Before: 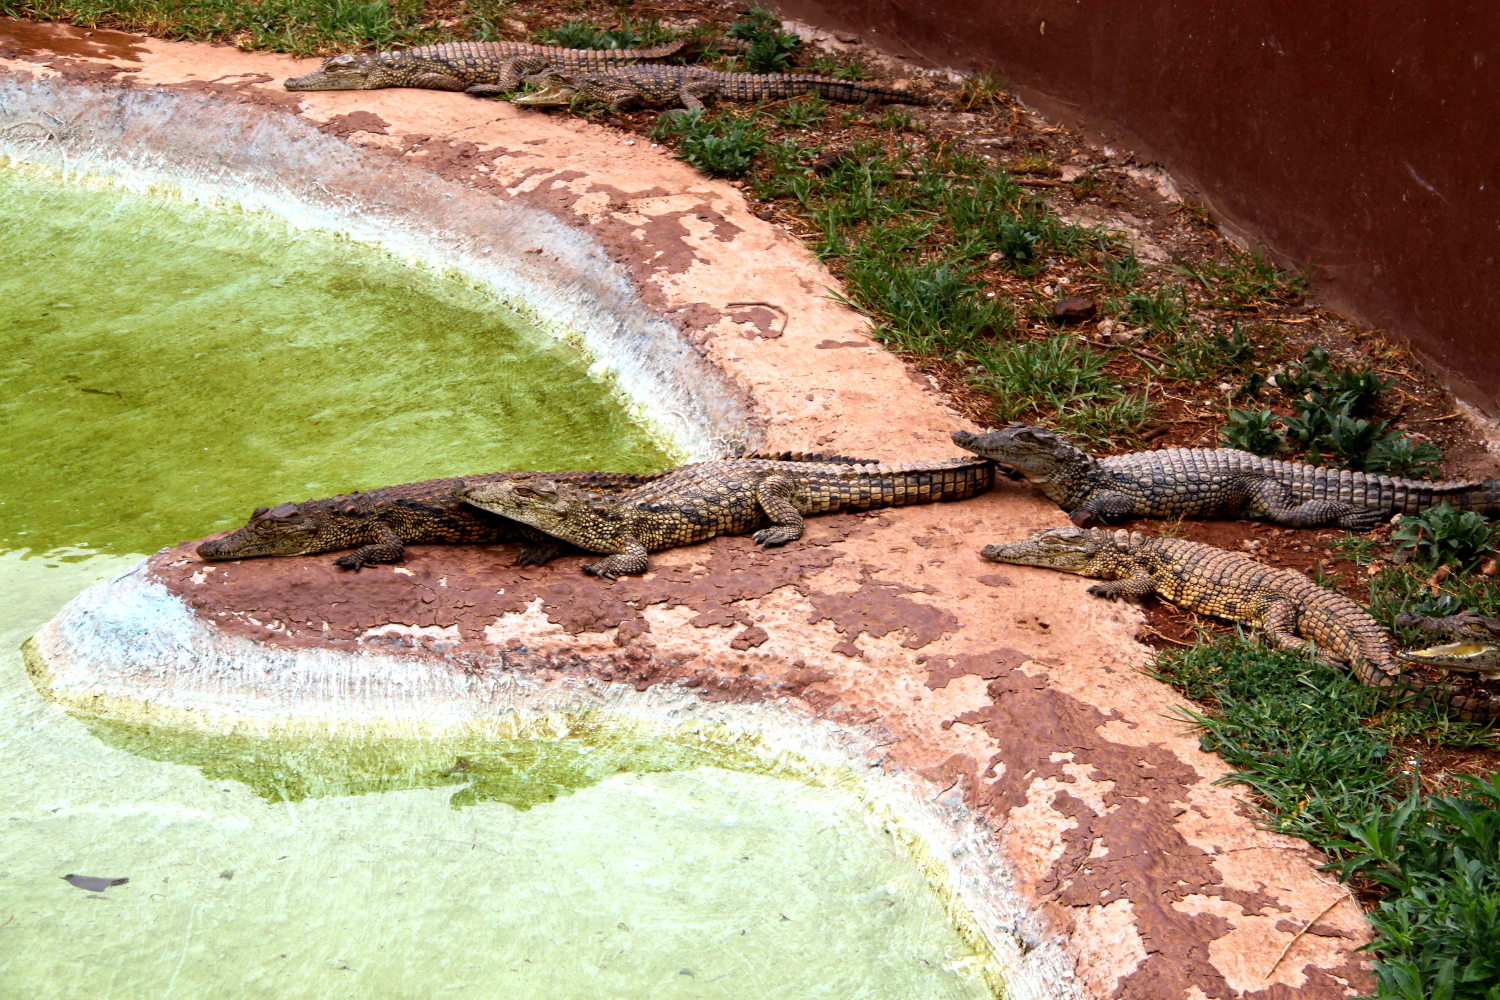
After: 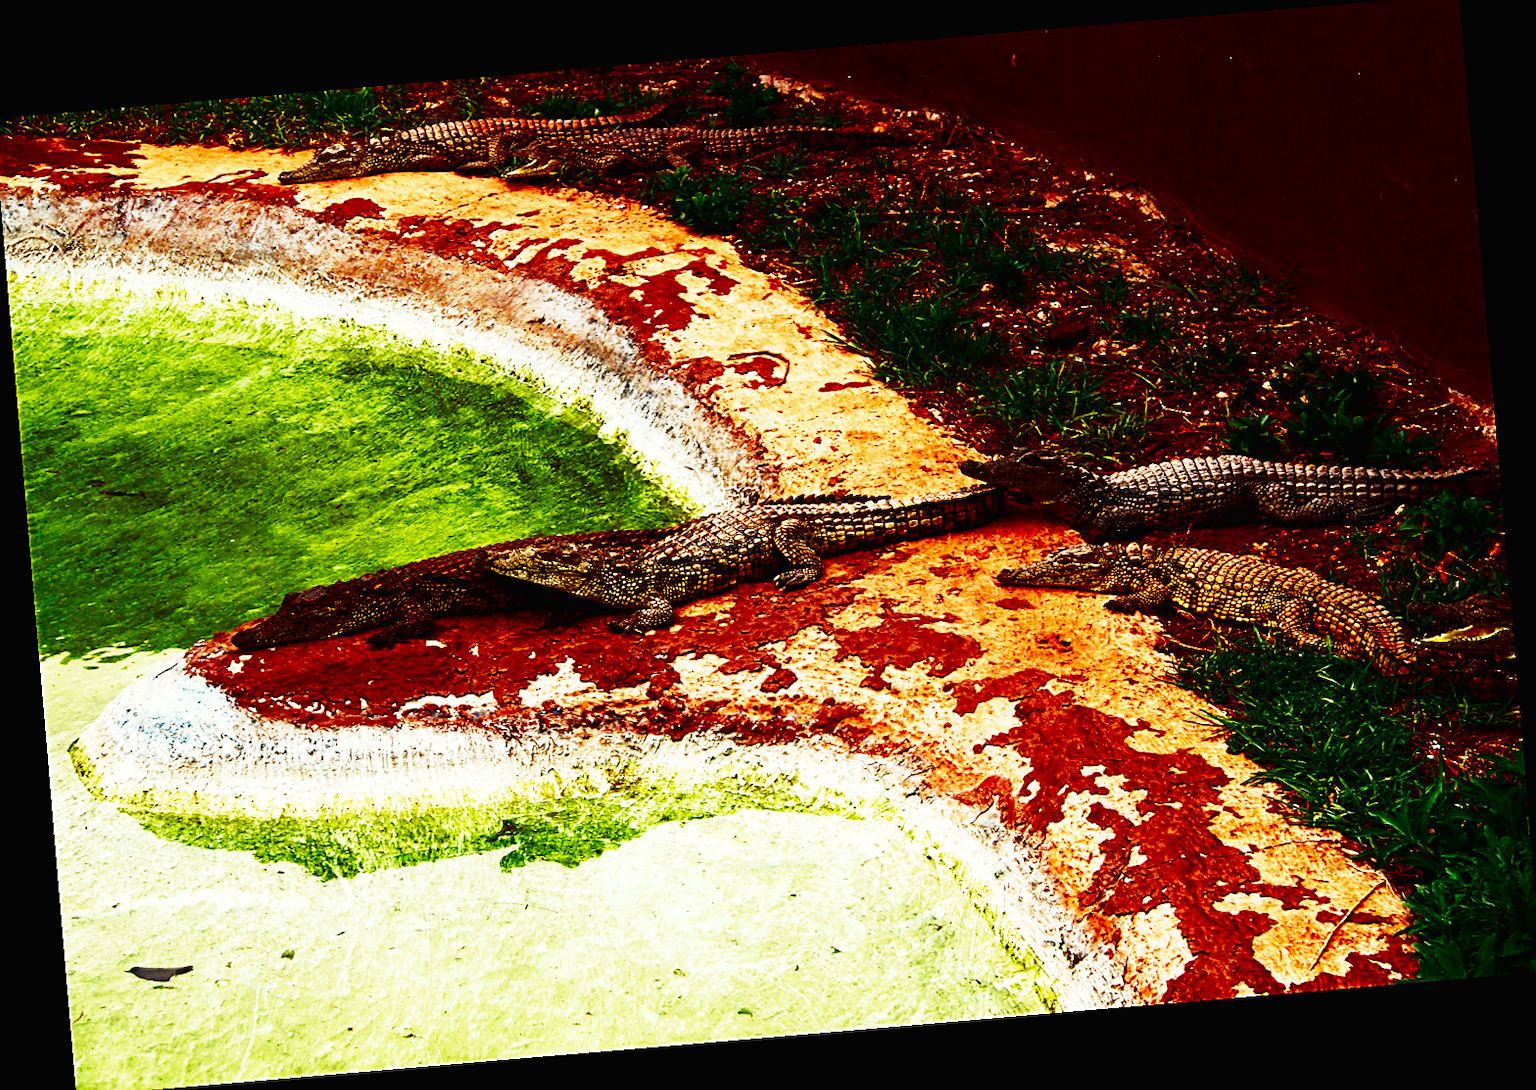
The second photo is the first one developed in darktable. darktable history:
sharpen: on, module defaults
white balance: red 1.029, blue 0.92
crop: left 0.434%, top 0.485%, right 0.244%, bottom 0.386%
contrast brightness saturation: brightness -1, saturation 1
rotate and perspective: rotation -4.86°, automatic cropping off
base curve: curves: ch0 [(0, 0.036) (0.007, 0.037) (0.604, 0.887) (1, 1)], preserve colors none
